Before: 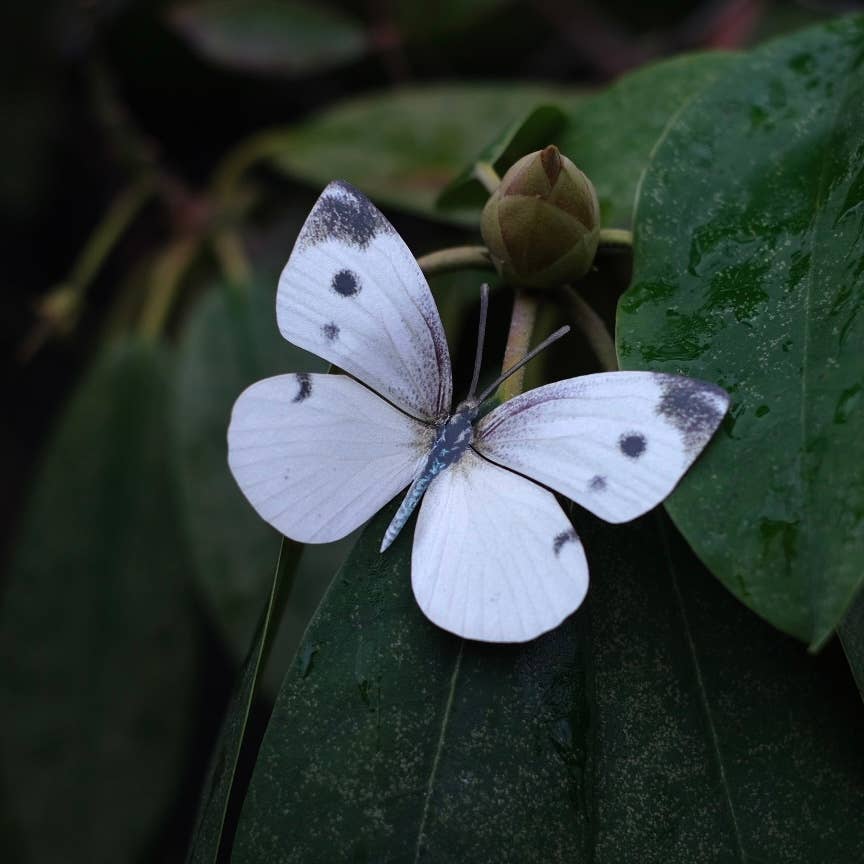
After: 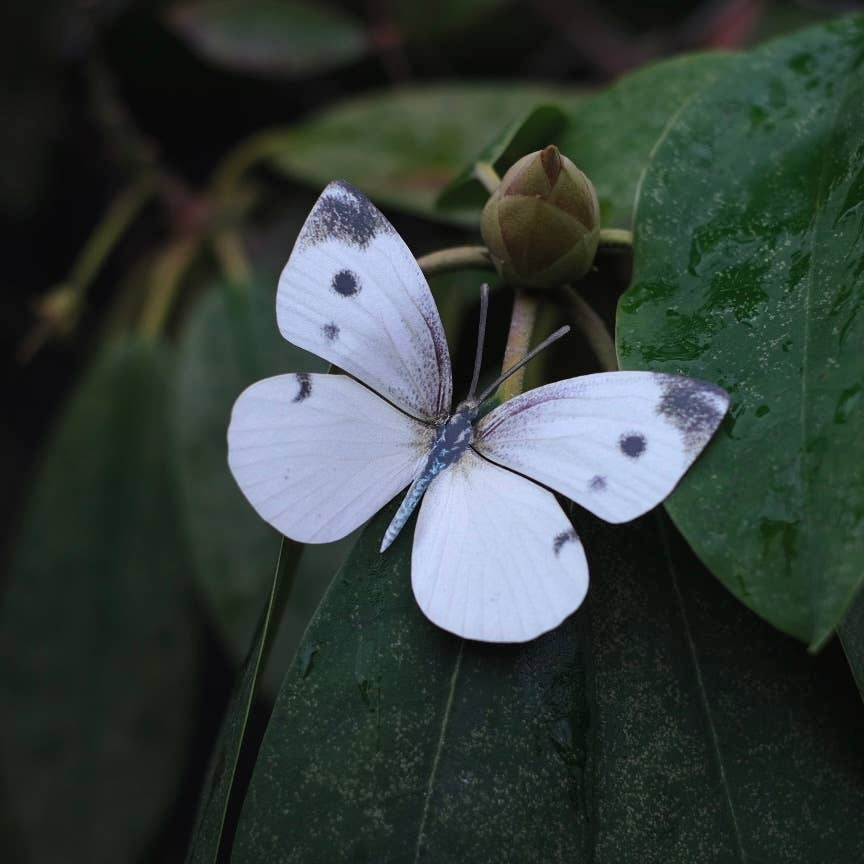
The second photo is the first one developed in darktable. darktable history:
tone curve: curves: ch0 [(0, 0) (0.003, 0.018) (0.011, 0.024) (0.025, 0.038) (0.044, 0.067) (0.069, 0.098) (0.1, 0.13) (0.136, 0.165) (0.177, 0.205) (0.224, 0.249) (0.277, 0.304) (0.335, 0.365) (0.399, 0.432) (0.468, 0.505) (0.543, 0.579) (0.623, 0.652) (0.709, 0.725) (0.801, 0.802) (0.898, 0.876) (1, 1)], color space Lab, independent channels, preserve colors none
